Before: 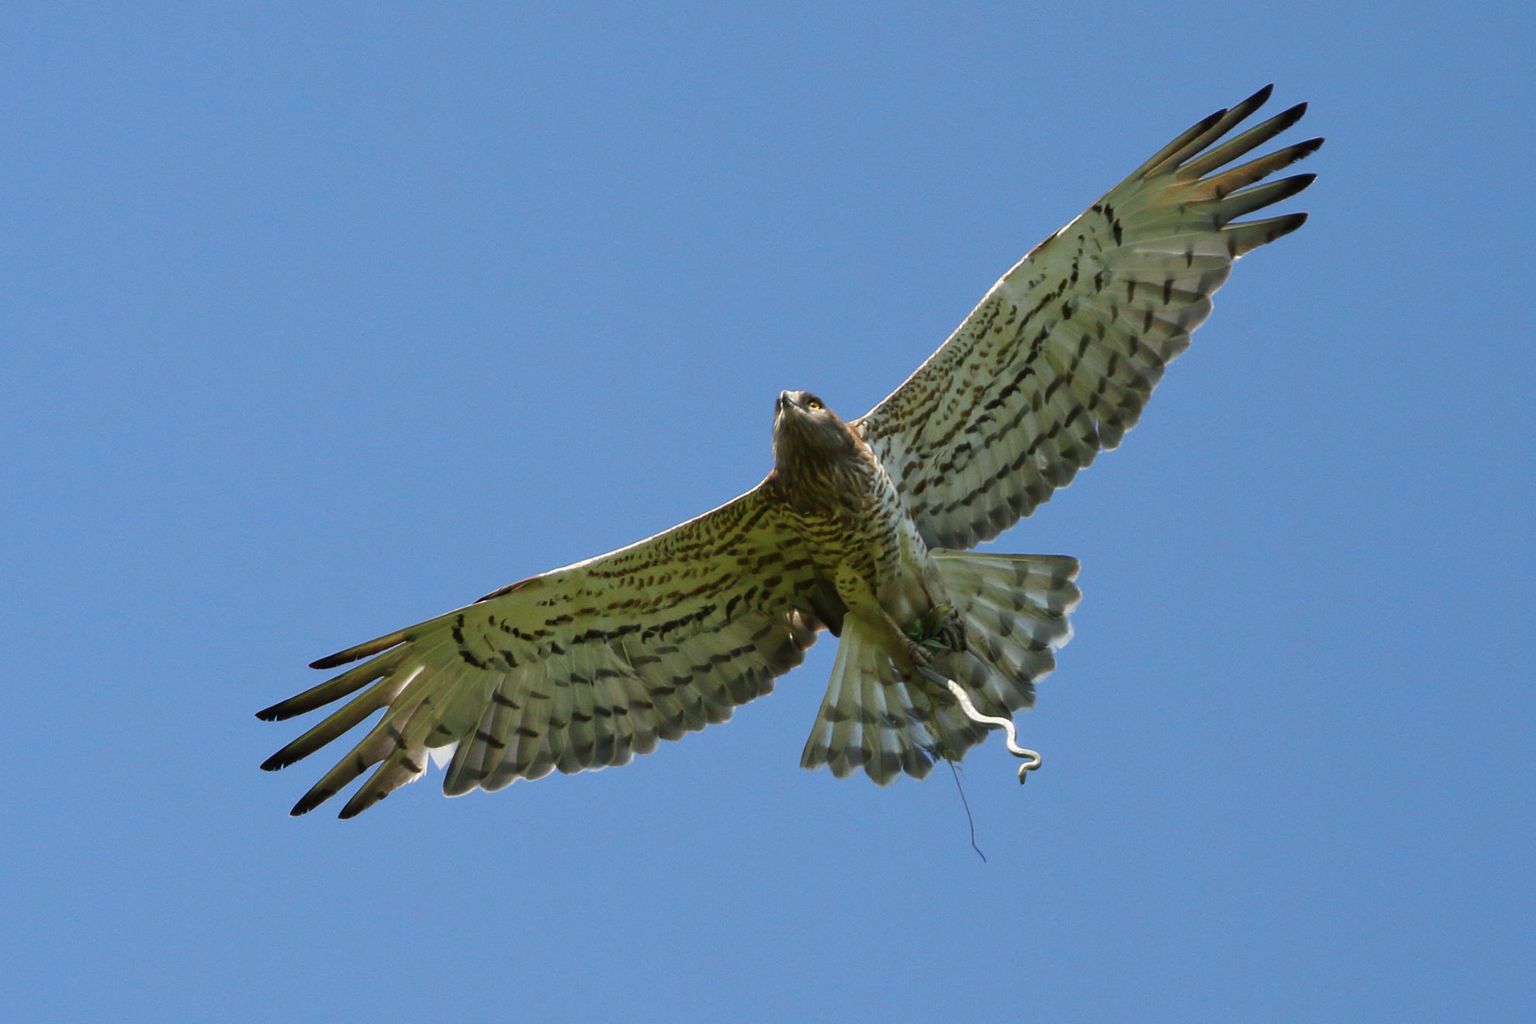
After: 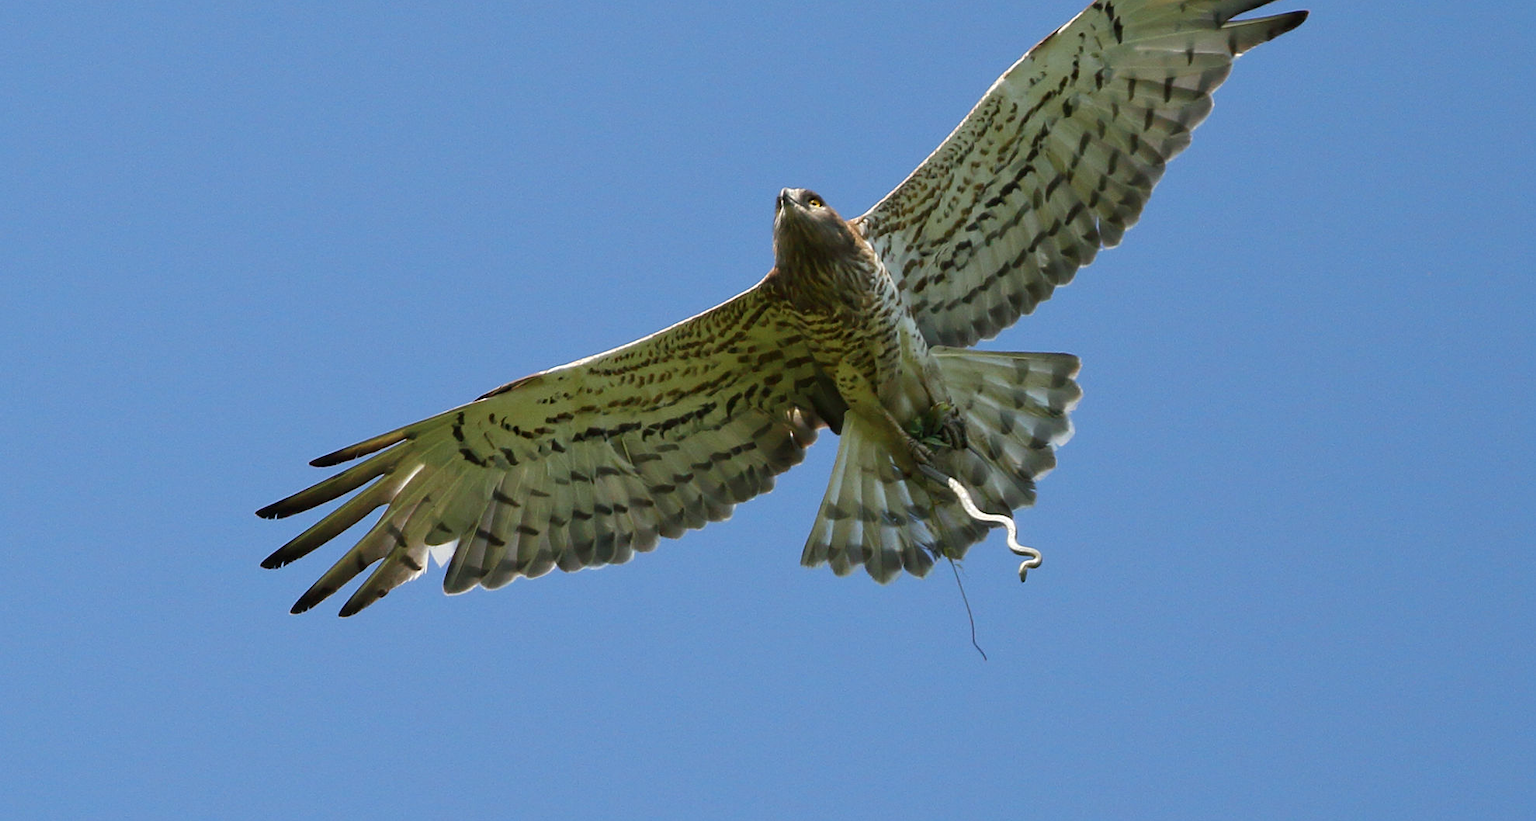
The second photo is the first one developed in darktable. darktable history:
tone equalizer: edges refinement/feathering 500, mask exposure compensation -1.57 EV, preserve details no
sharpen: amount 0.201
crop and rotate: top 19.802%
